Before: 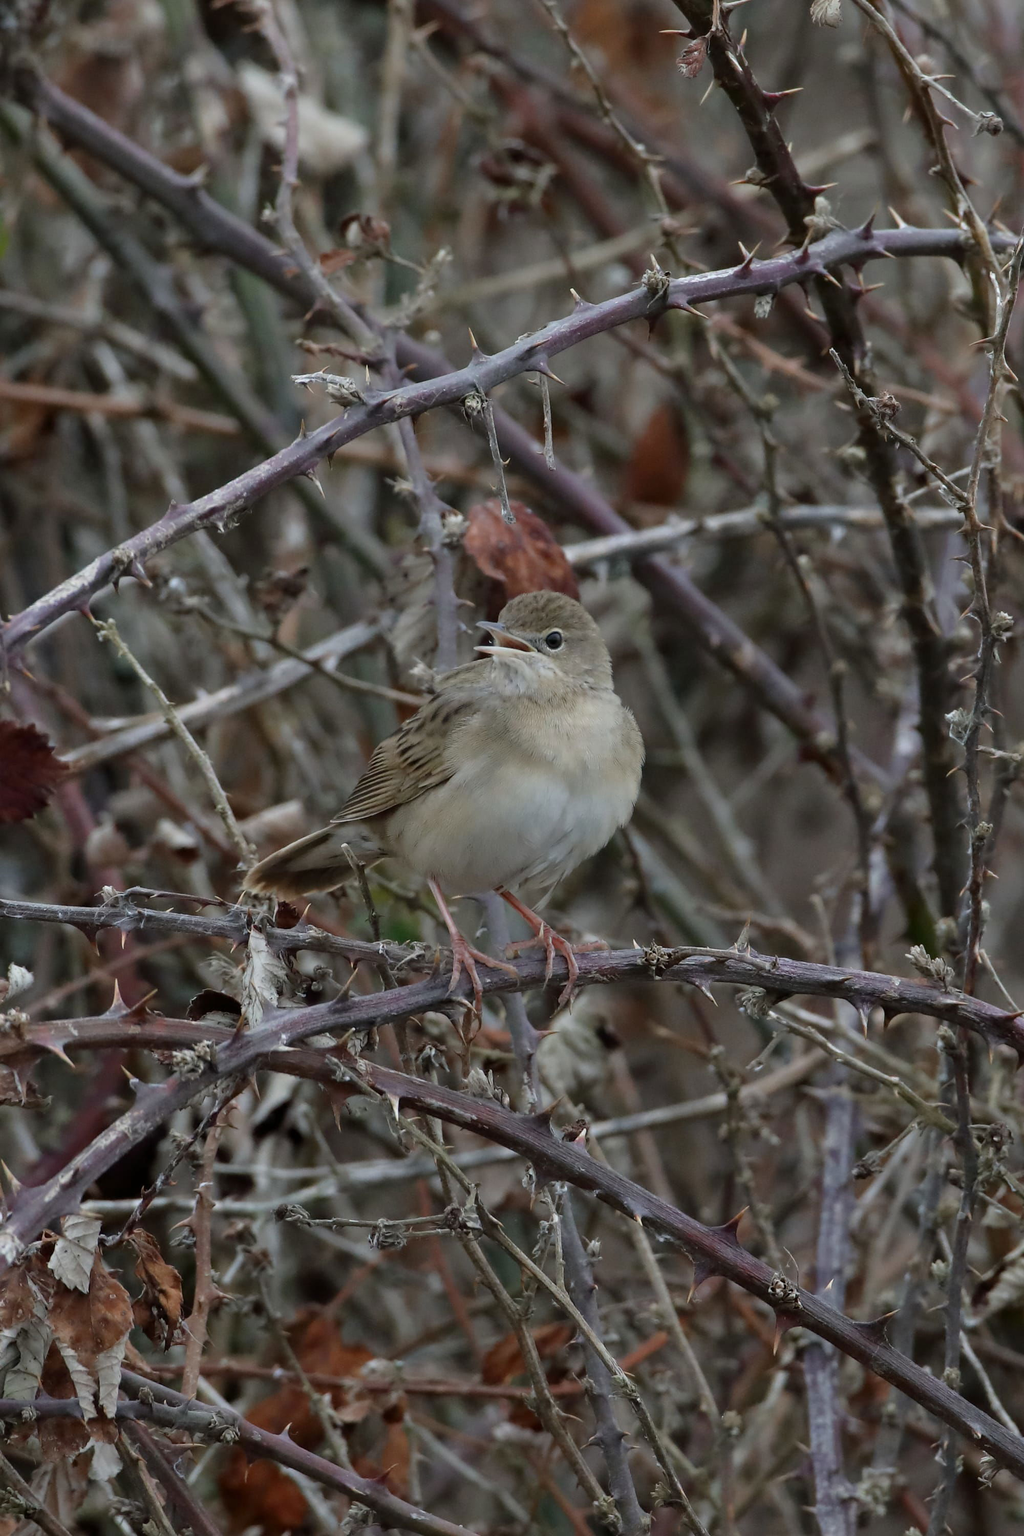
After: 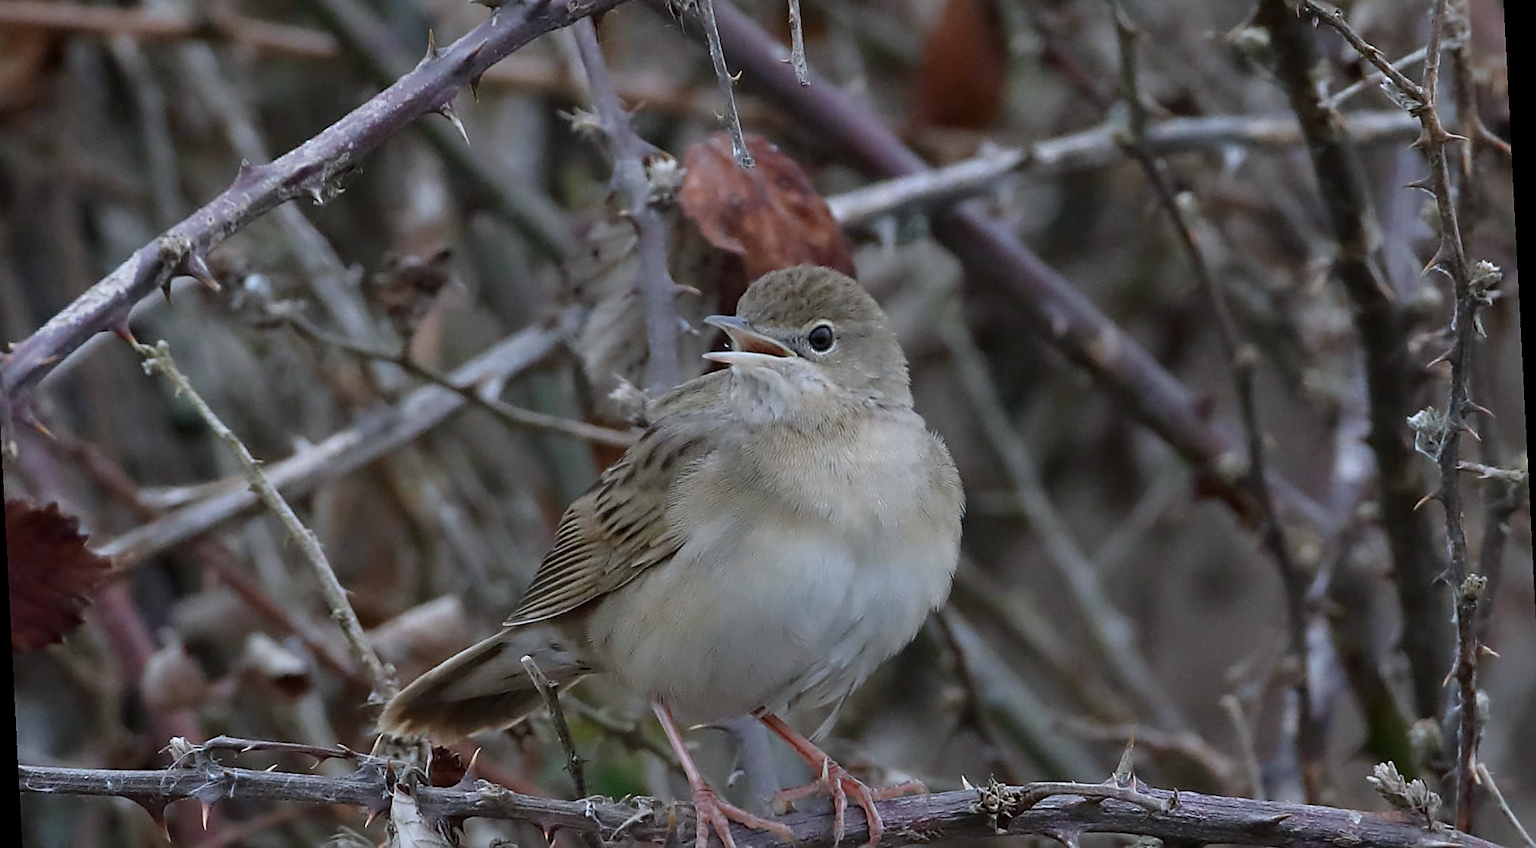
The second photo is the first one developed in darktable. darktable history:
sharpen: on, module defaults
crop and rotate: top 23.84%, bottom 34.294%
color calibration: illuminant as shot in camera, x 0.358, y 0.373, temperature 4628.91 K
rotate and perspective: rotation -3°, crop left 0.031, crop right 0.968, crop top 0.07, crop bottom 0.93
